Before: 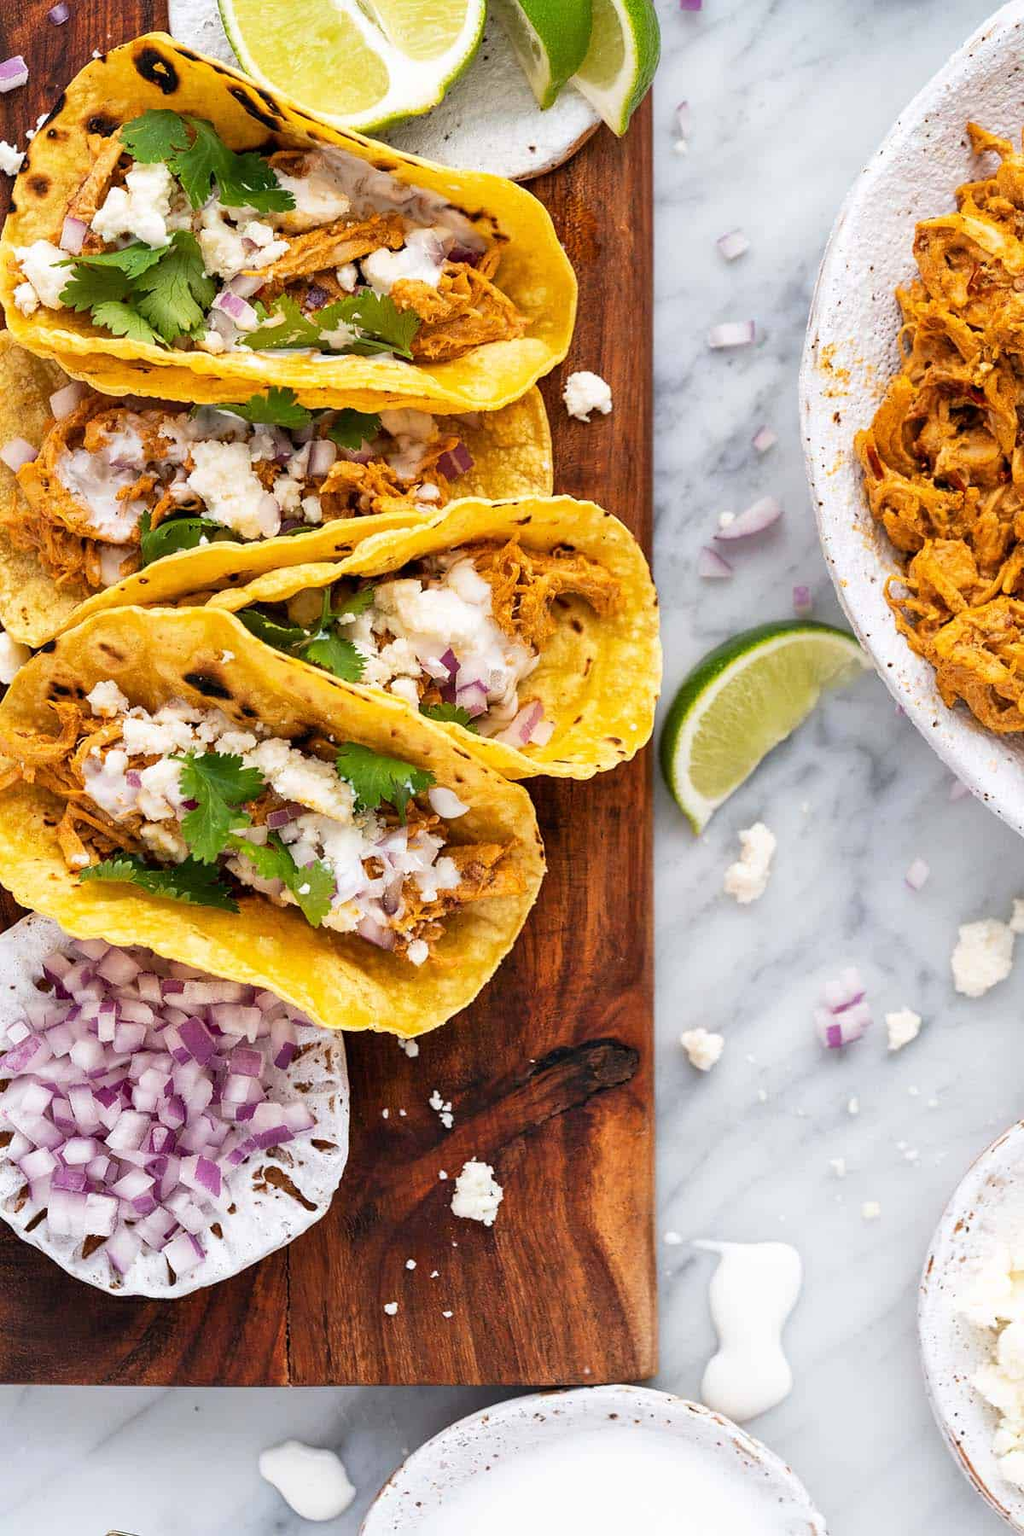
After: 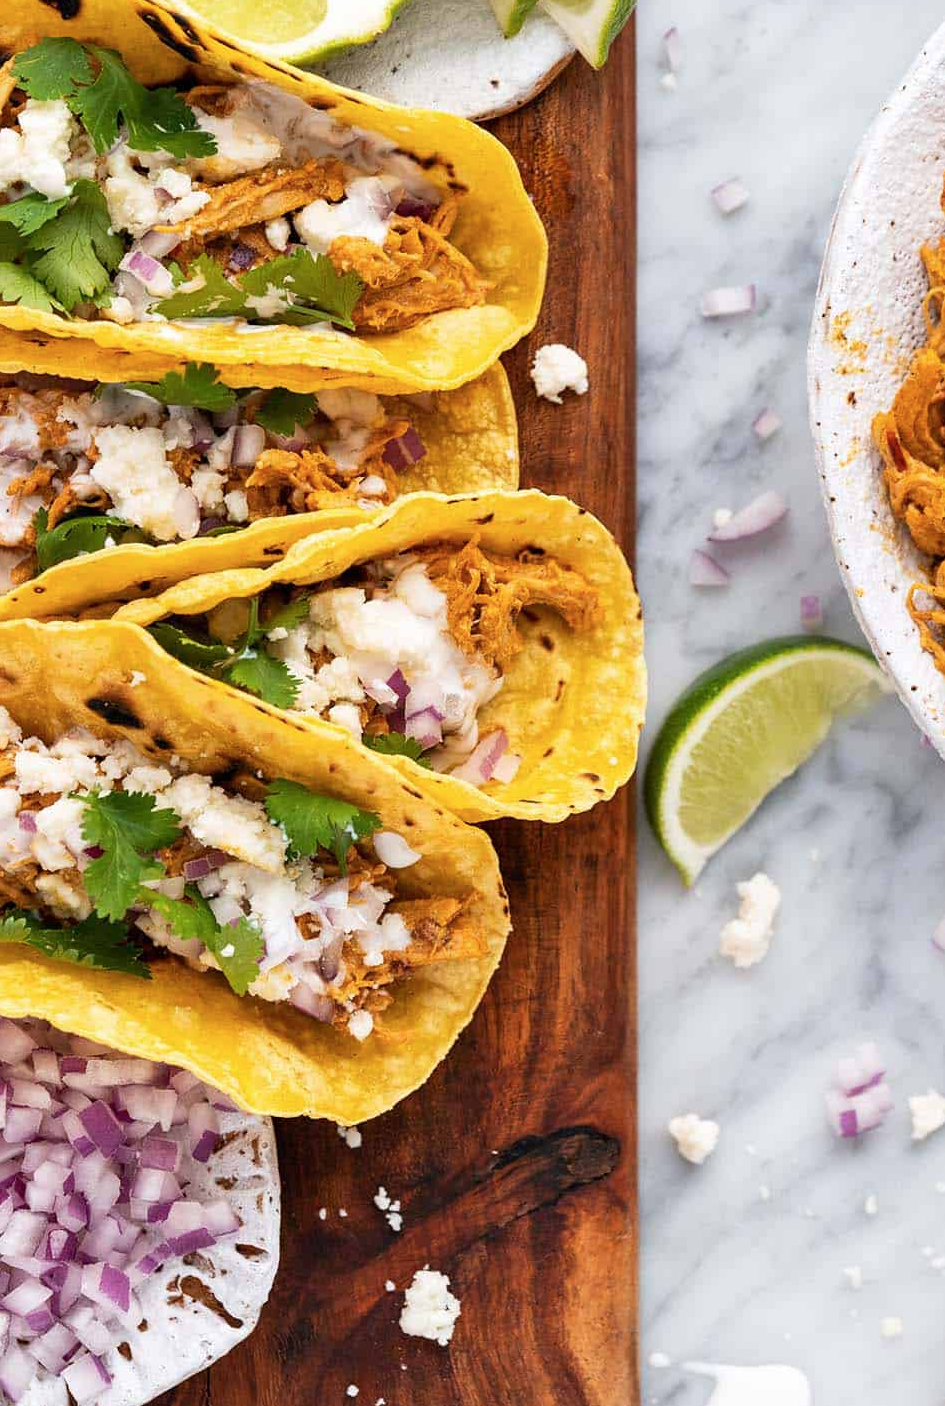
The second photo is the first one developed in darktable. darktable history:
crop and rotate: left 10.77%, top 5.1%, right 10.41%, bottom 16.76%
color correction: highlights a* -0.182, highlights b* -0.124
color calibration: illuminant same as pipeline (D50), adaptation none (bypass), gamut compression 1.72
